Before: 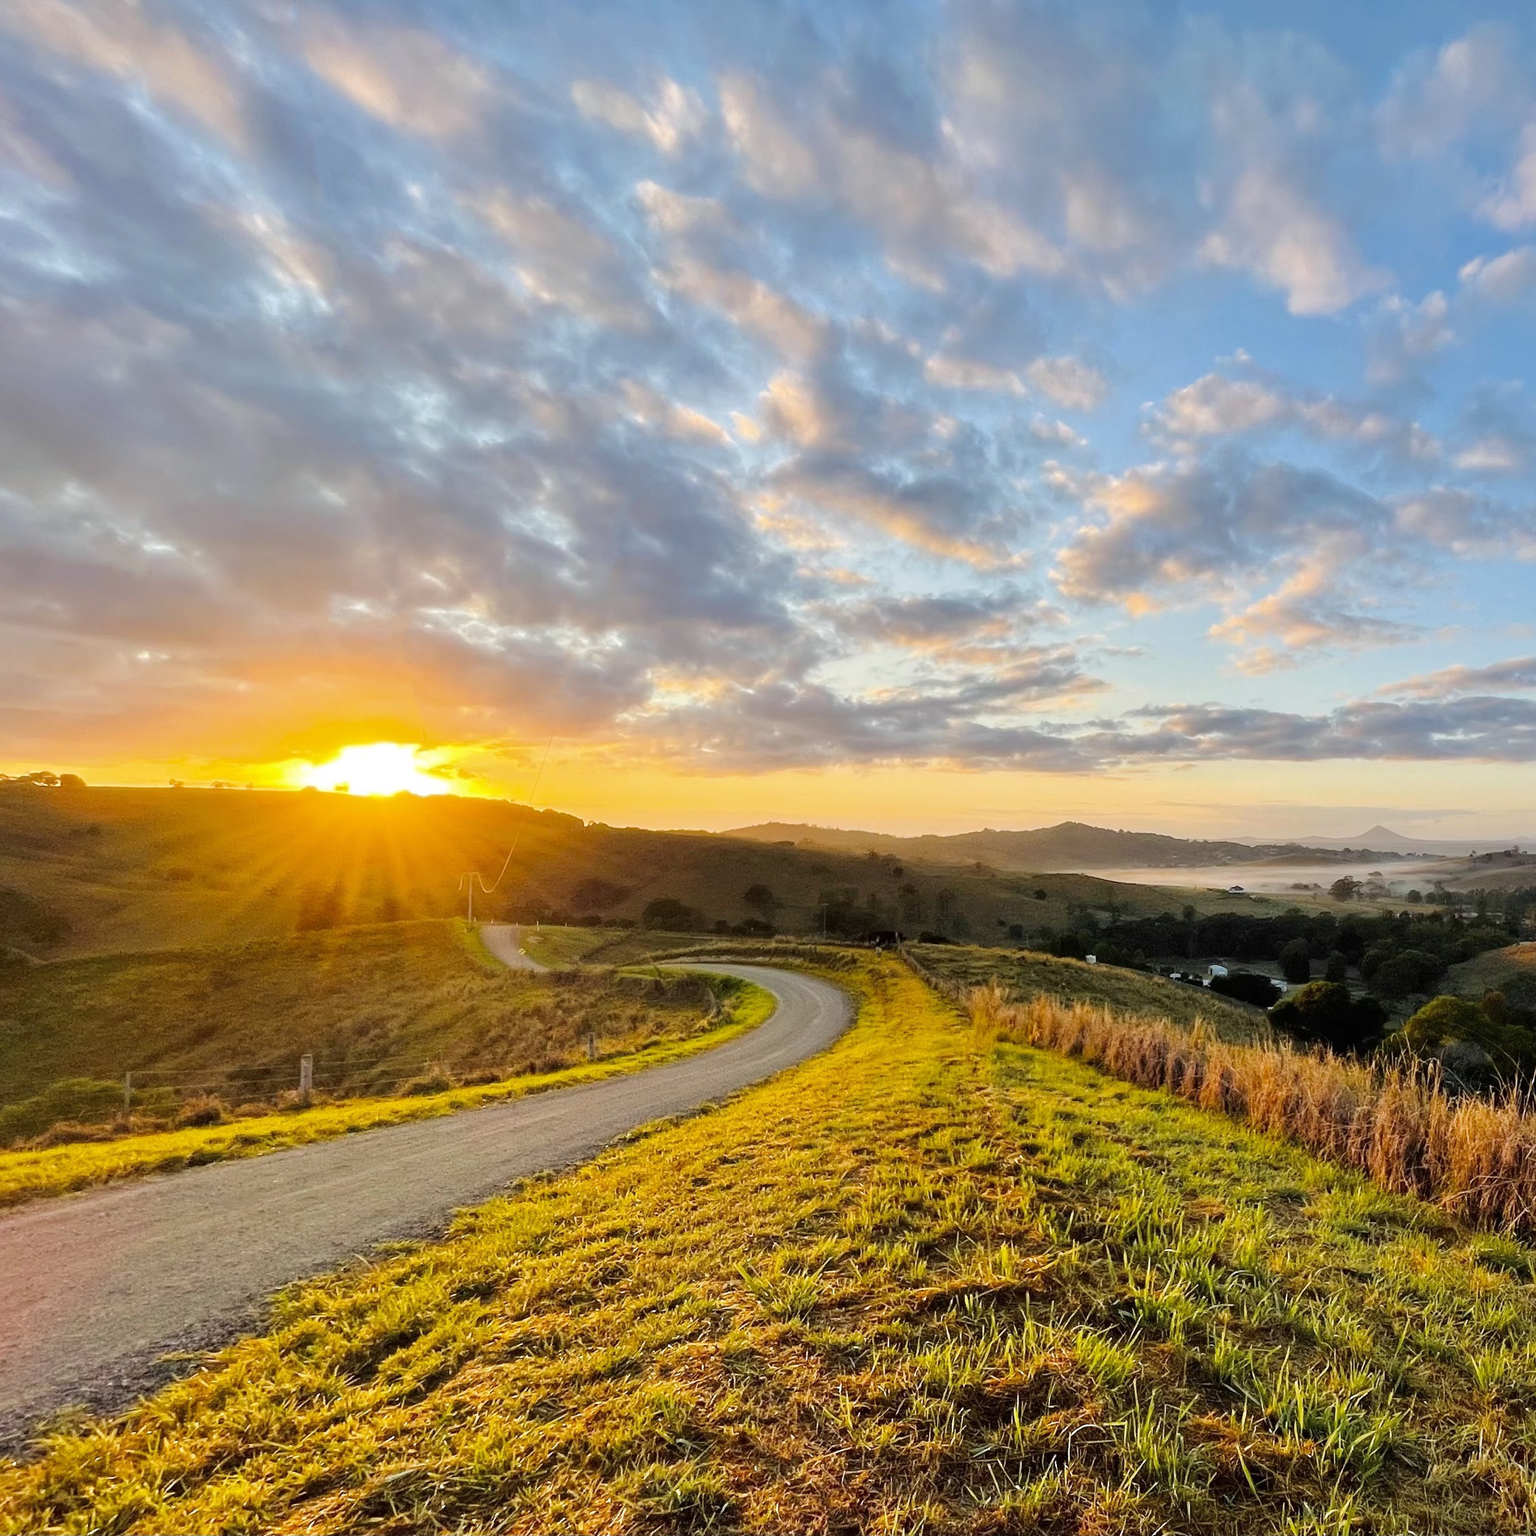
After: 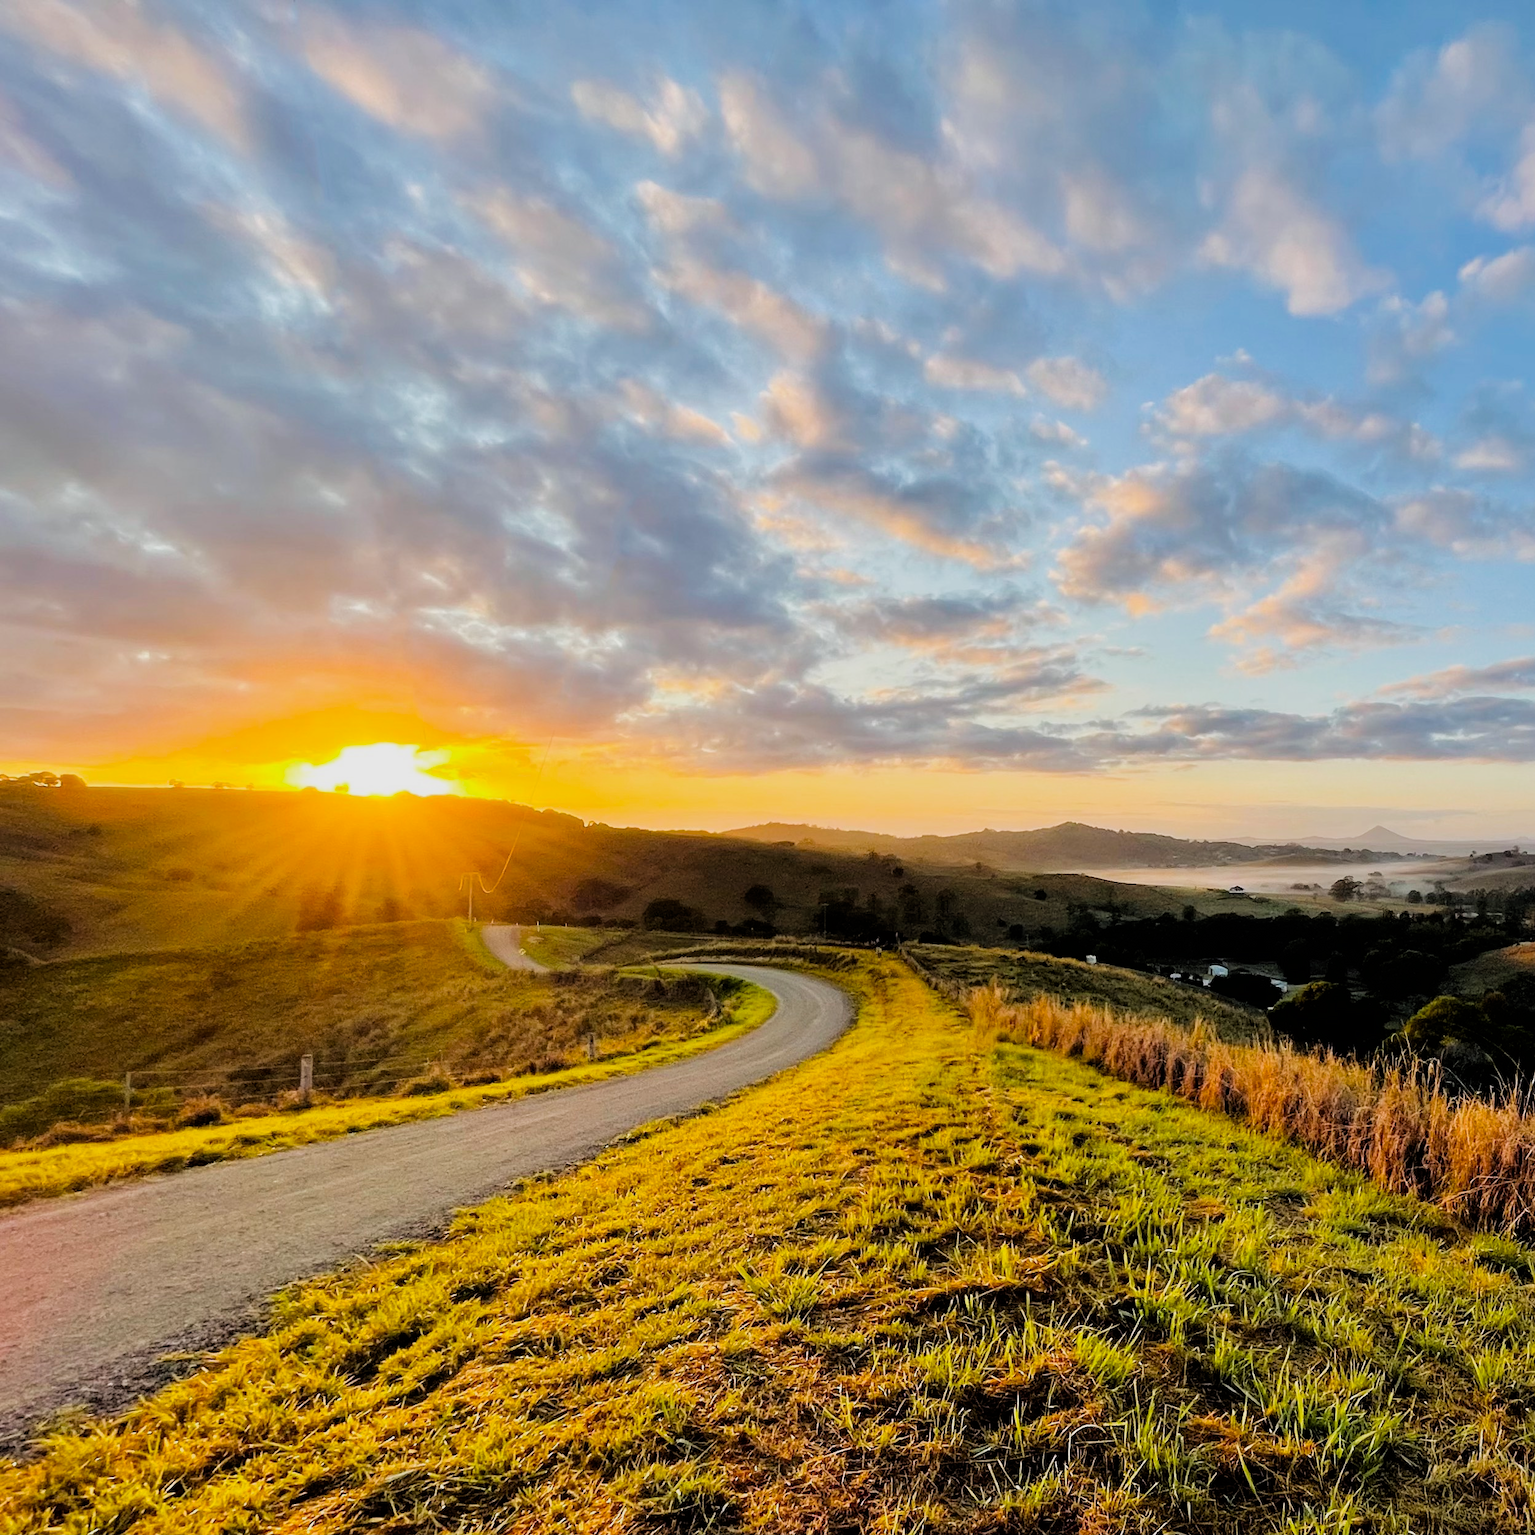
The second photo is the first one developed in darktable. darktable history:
filmic rgb: black relative exposure -5.06 EV, white relative exposure 3.55 EV, hardness 3.18, contrast 1.184, highlights saturation mix -30.98%
